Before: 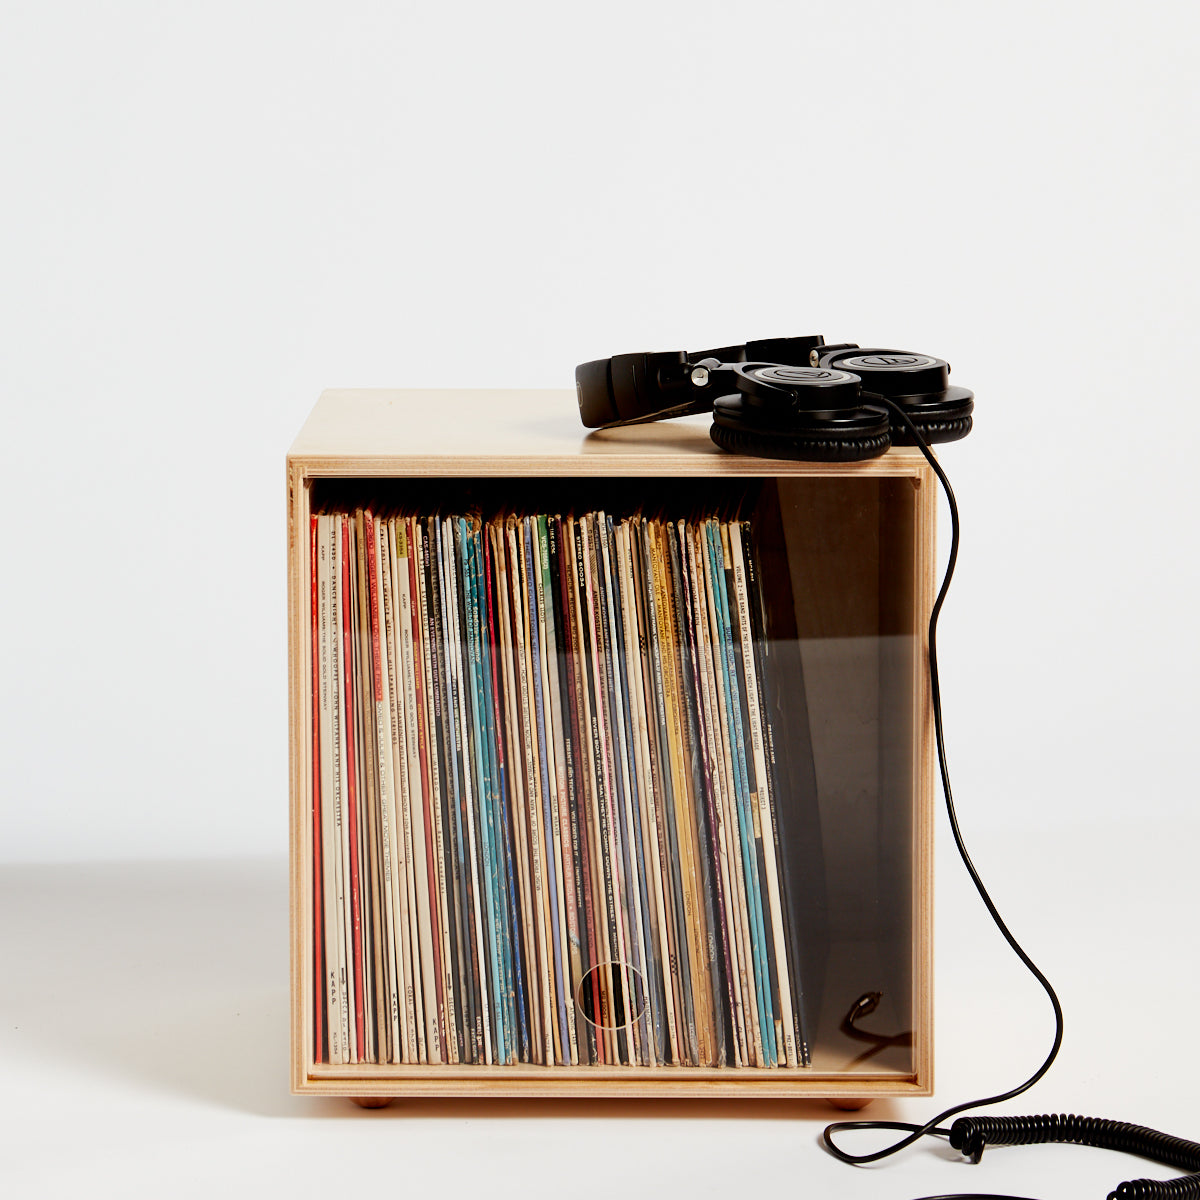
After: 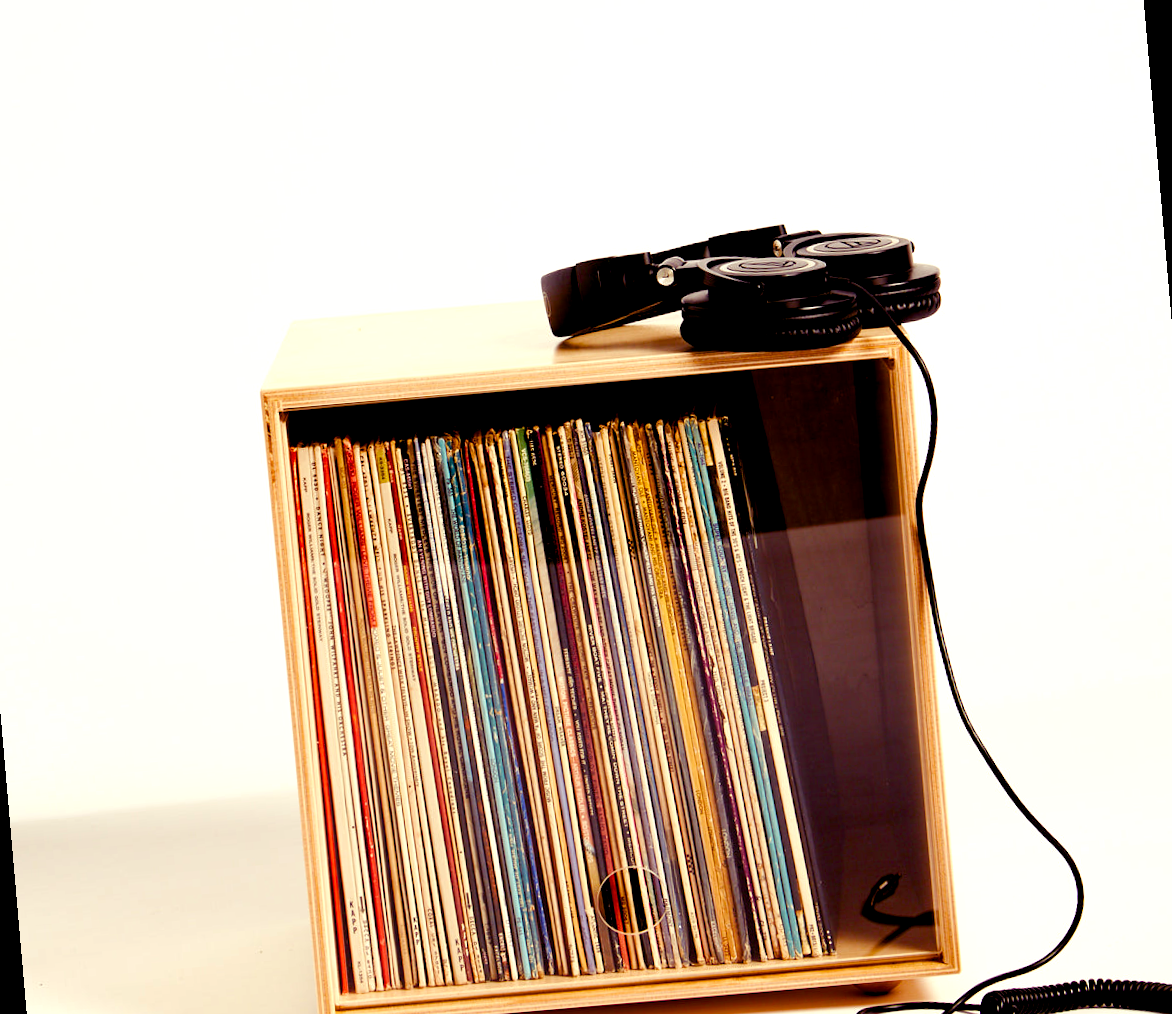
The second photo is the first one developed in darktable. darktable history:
color balance rgb: shadows lift › luminance -21.66%, shadows lift › chroma 8.98%, shadows lift › hue 283.37°, power › chroma 1.55%, power › hue 25.59°, highlights gain › luminance 6.08%, highlights gain › chroma 2.55%, highlights gain › hue 90°, global offset › luminance -0.87%, perceptual saturation grading › global saturation 27.49%, perceptual saturation grading › highlights -28.39%, perceptual saturation grading › mid-tones 15.22%, perceptual saturation grading › shadows 33.98%, perceptual brilliance grading › highlights 10%, perceptual brilliance grading › mid-tones 5%
rotate and perspective: rotation -5°, crop left 0.05, crop right 0.952, crop top 0.11, crop bottom 0.89
